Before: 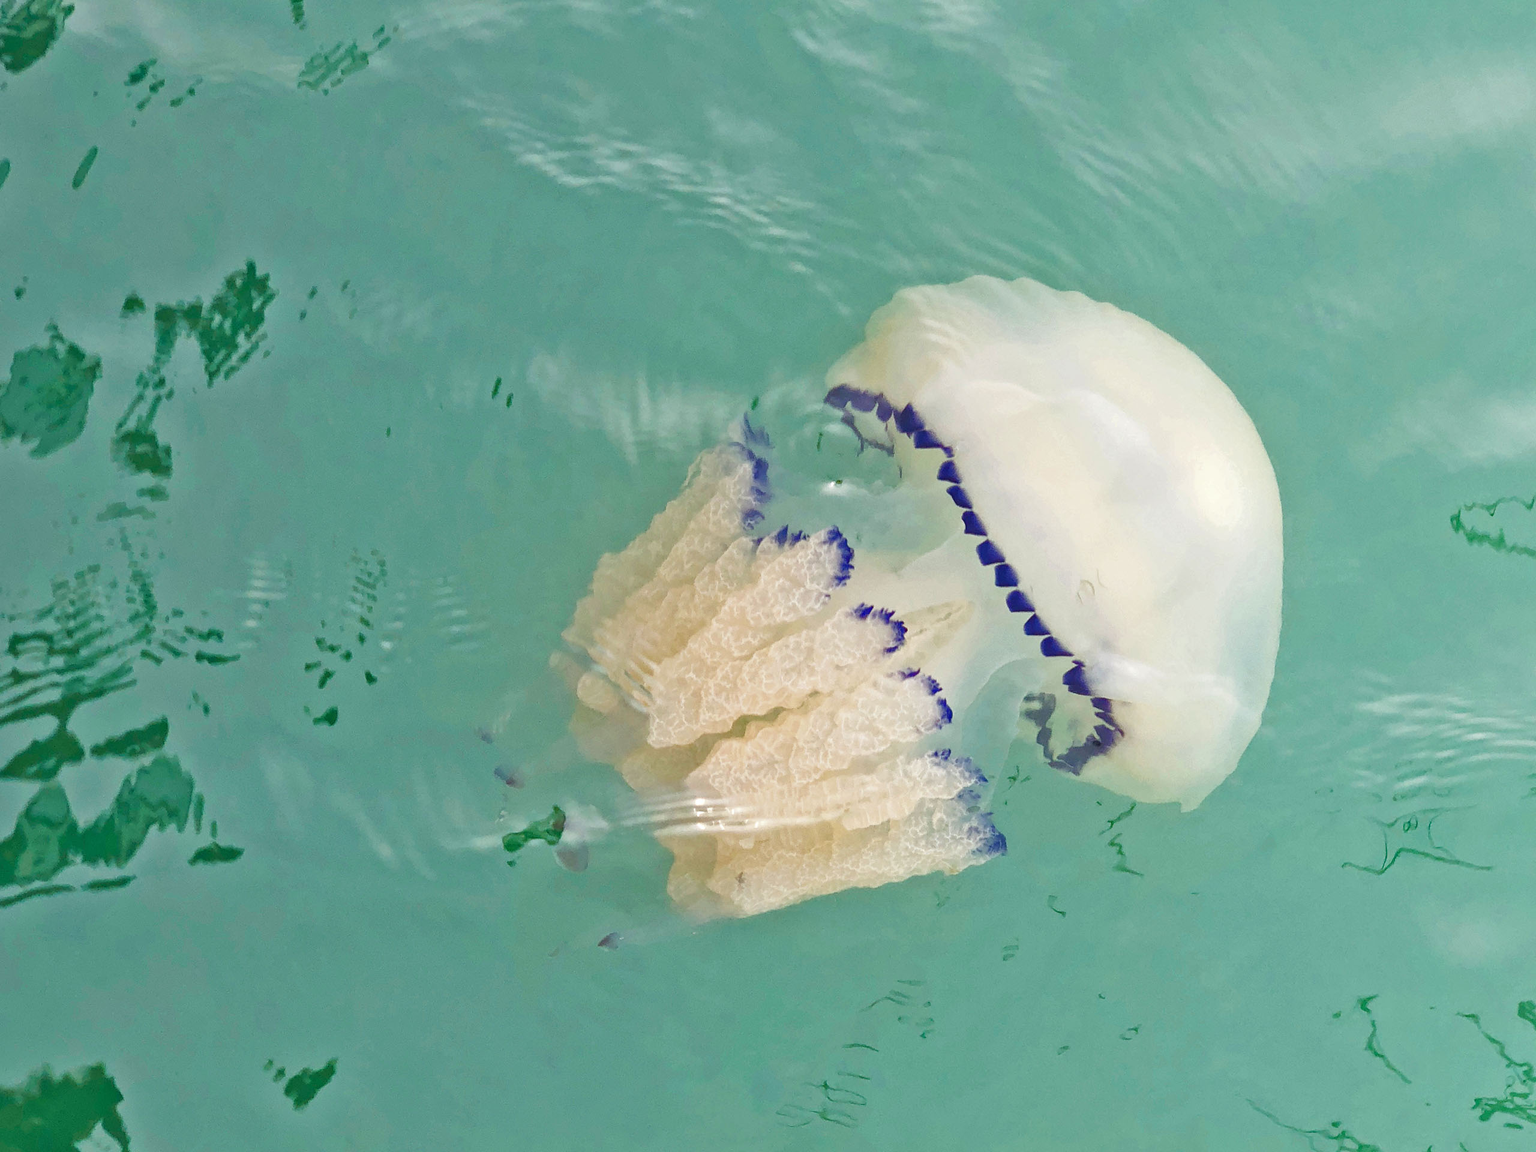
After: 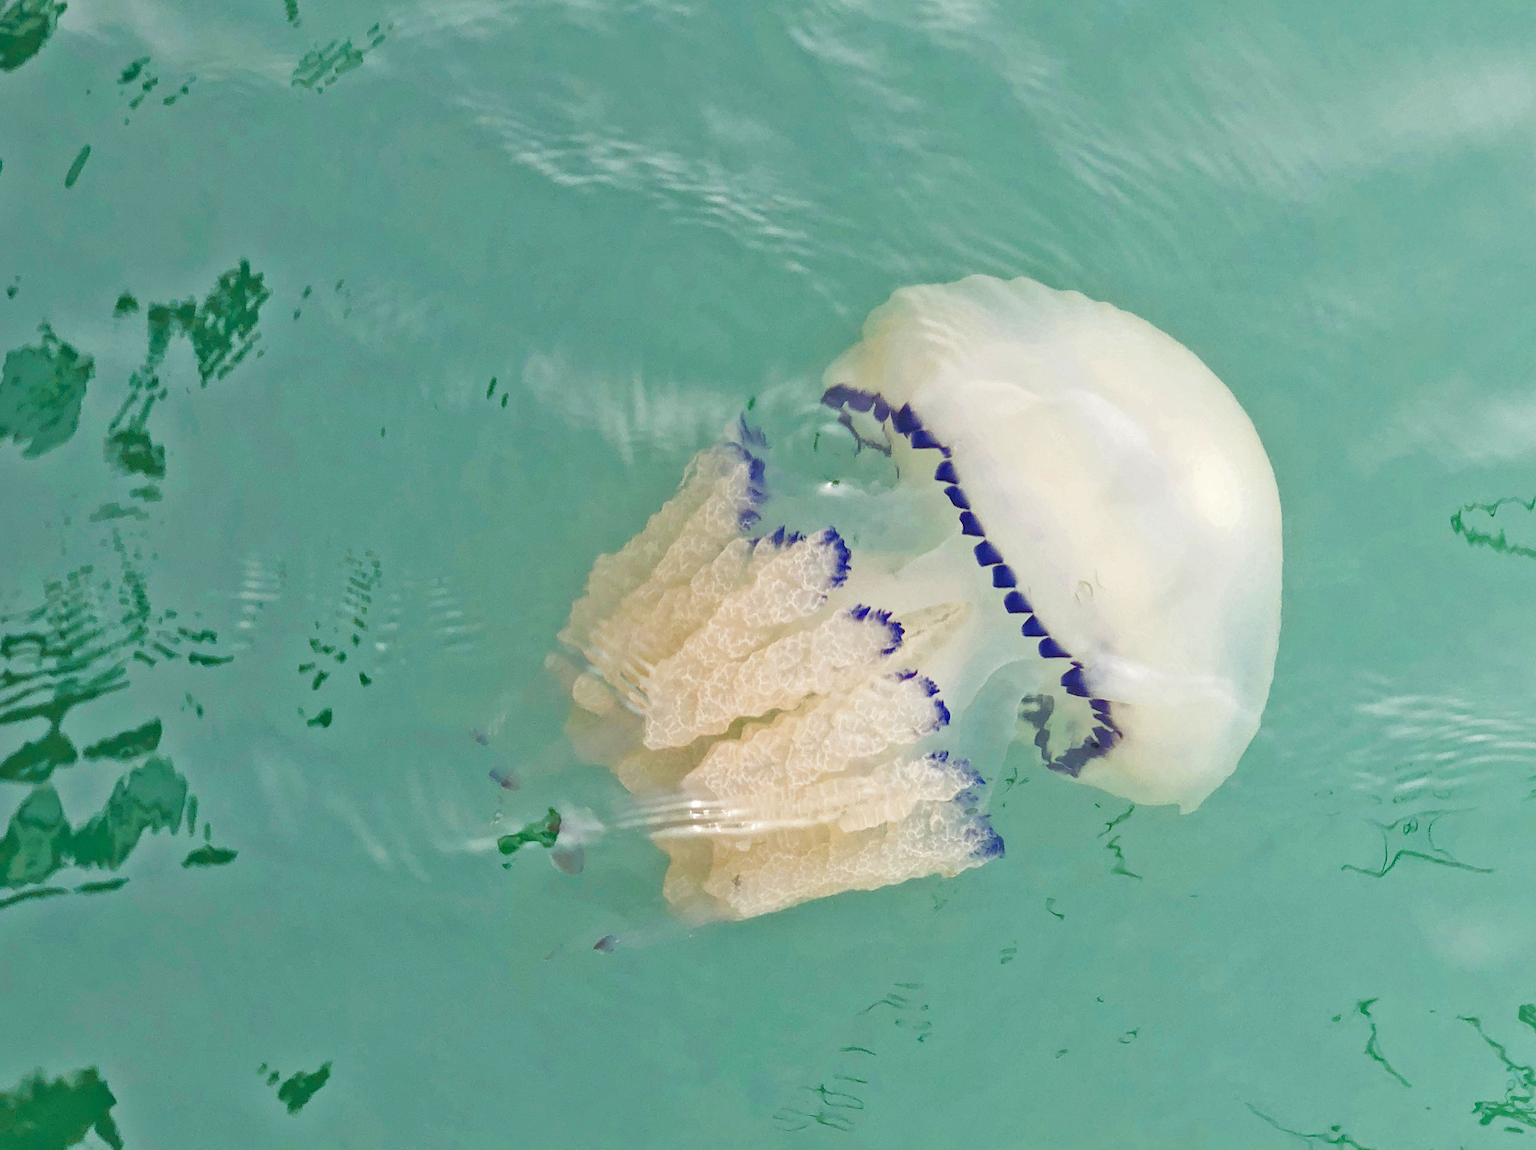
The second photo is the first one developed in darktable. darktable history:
crop and rotate: left 0.522%, top 0.26%, bottom 0.398%
